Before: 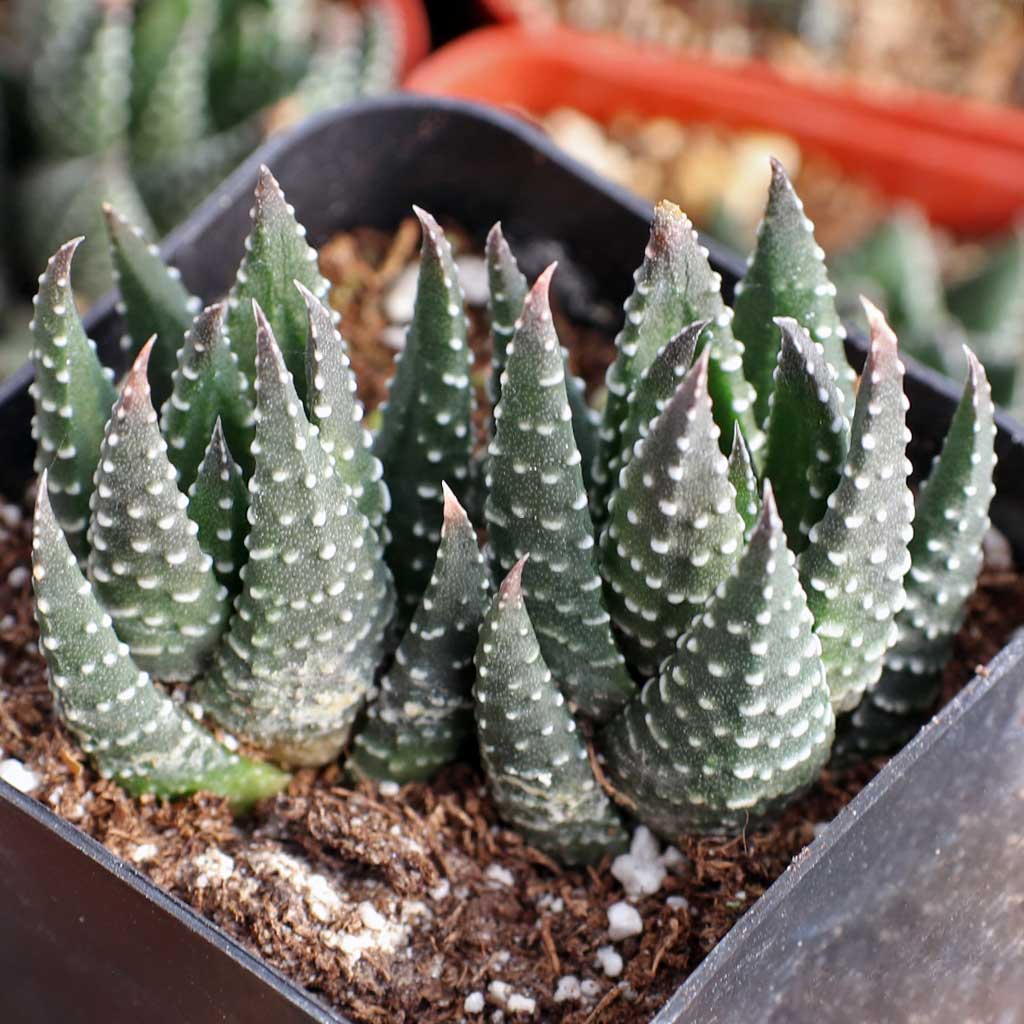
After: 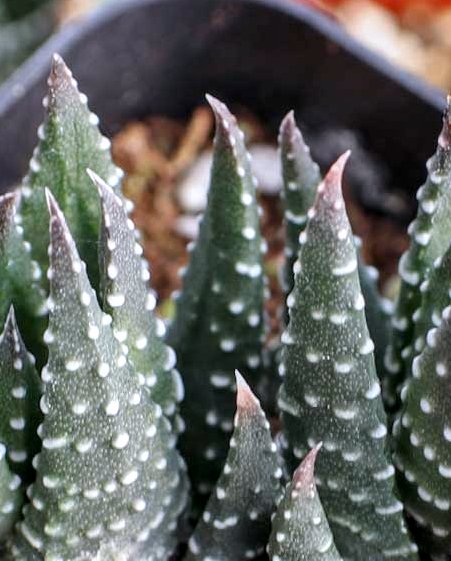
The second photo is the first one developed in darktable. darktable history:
crop: left 20.248%, top 10.86%, right 35.675%, bottom 34.321%
local contrast: on, module defaults
white balance: red 0.984, blue 1.059
